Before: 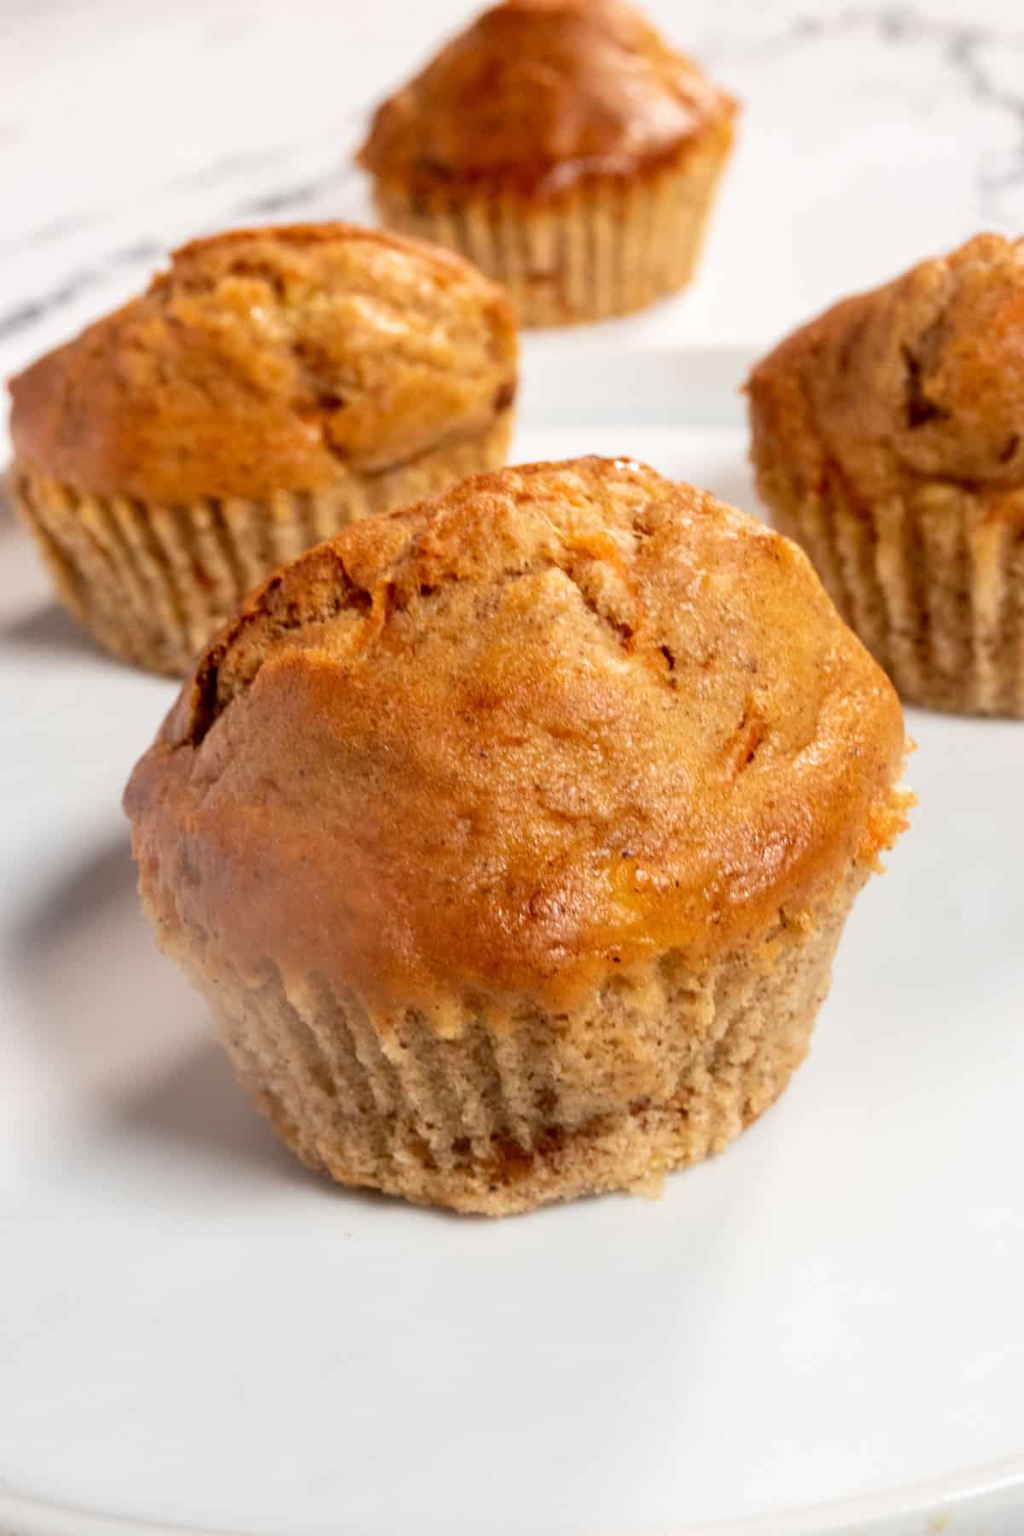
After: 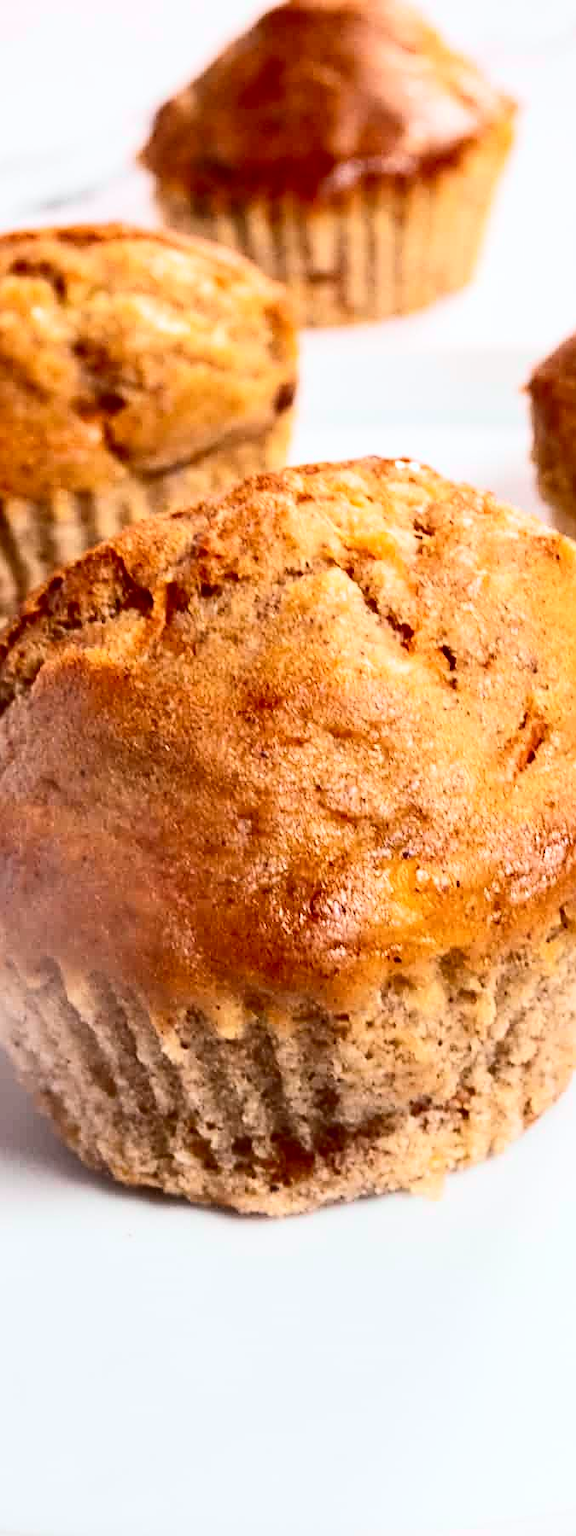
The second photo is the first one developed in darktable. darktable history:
white balance: red 0.98, blue 1.034
contrast brightness saturation: contrast 0.4, brightness 0.1, saturation 0.21
crop: left 21.496%, right 22.254%
sharpen: on, module defaults
tone equalizer: on, module defaults
tone curve: curves: ch0 [(0, 0.046) (0.04, 0.074) (0.883, 0.858) (1, 1)]; ch1 [(0, 0) (0.146, 0.159) (0.338, 0.365) (0.417, 0.455) (0.489, 0.486) (0.504, 0.502) (0.529, 0.537) (0.563, 0.567) (1, 1)]; ch2 [(0, 0) (0.307, 0.298) (0.388, 0.375) (0.443, 0.456) (0.485, 0.492) (0.544, 0.525) (1, 1)], color space Lab, independent channels, preserve colors none
